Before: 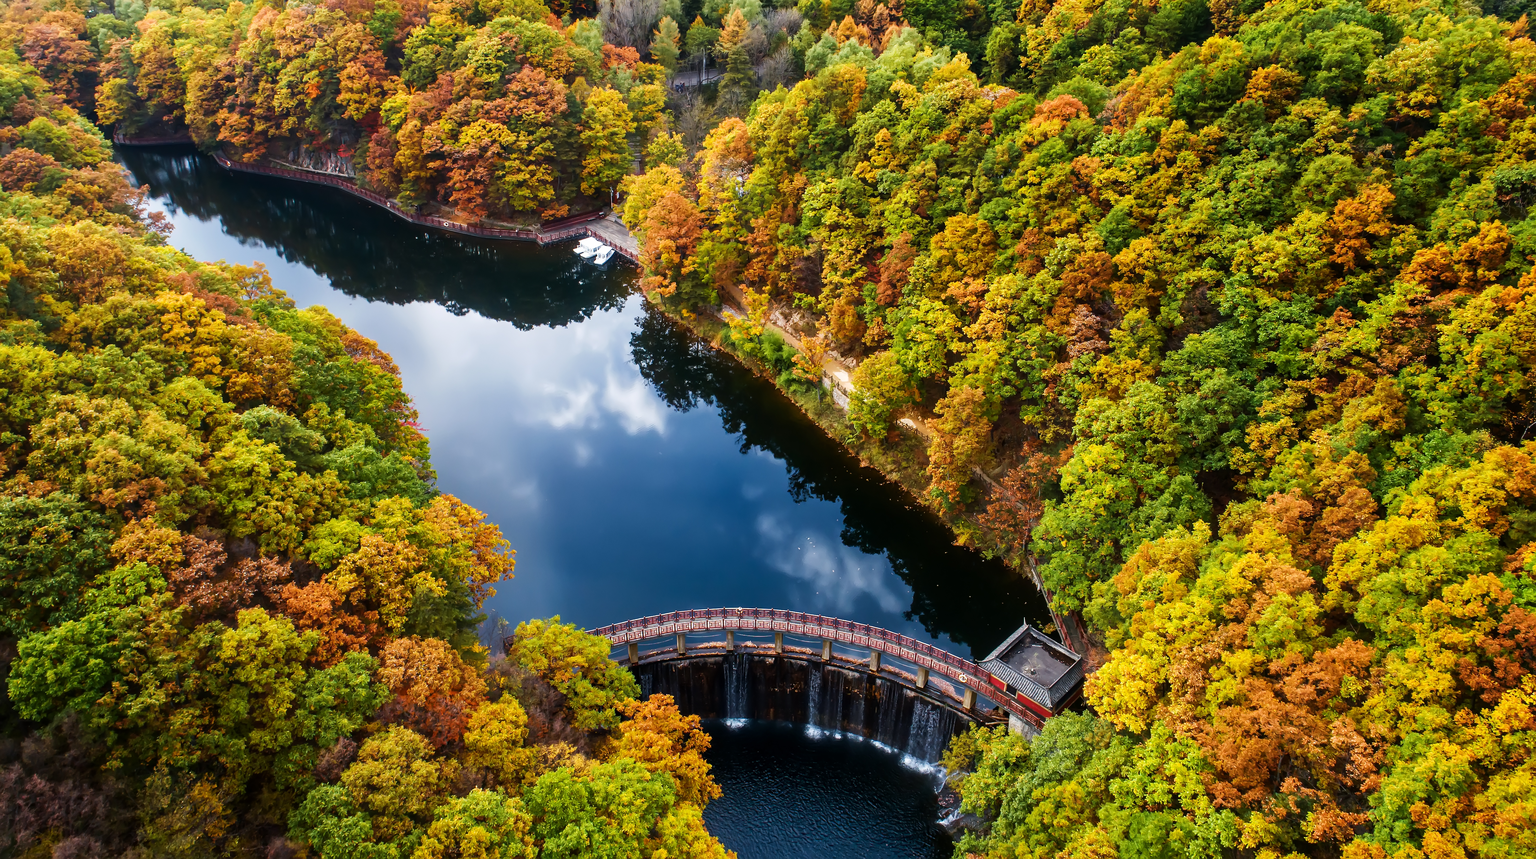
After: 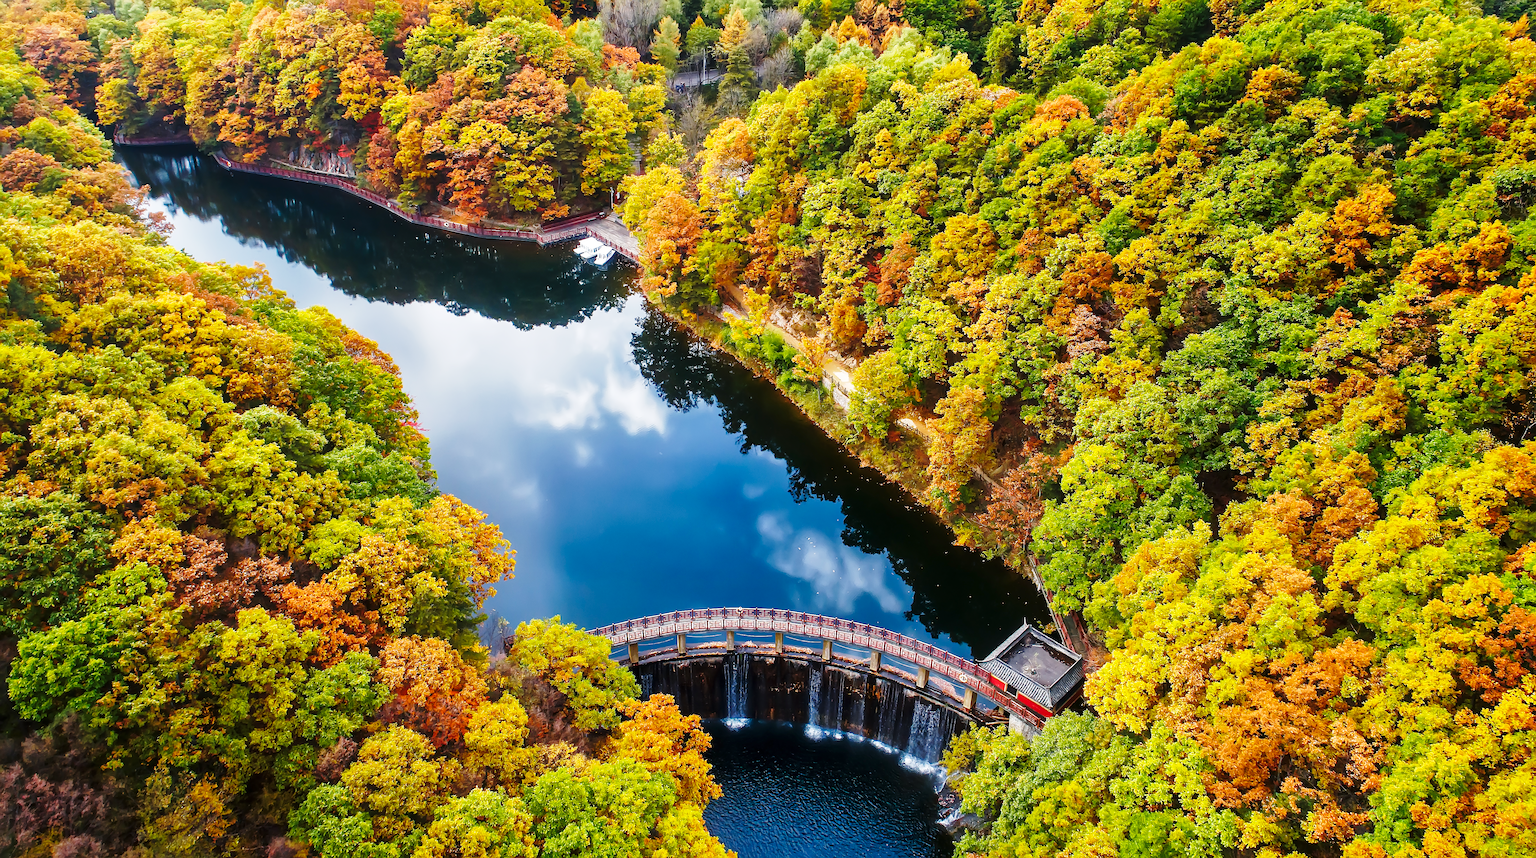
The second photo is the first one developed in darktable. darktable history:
base curve: curves: ch0 [(0, 0) (0.028, 0.03) (0.121, 0.232) (0.46, 0.748) (0.859, 0.968) (1, 1)], preserve colors none
shadows and highlights: on, module defaults
sharpen: on, module defaults
